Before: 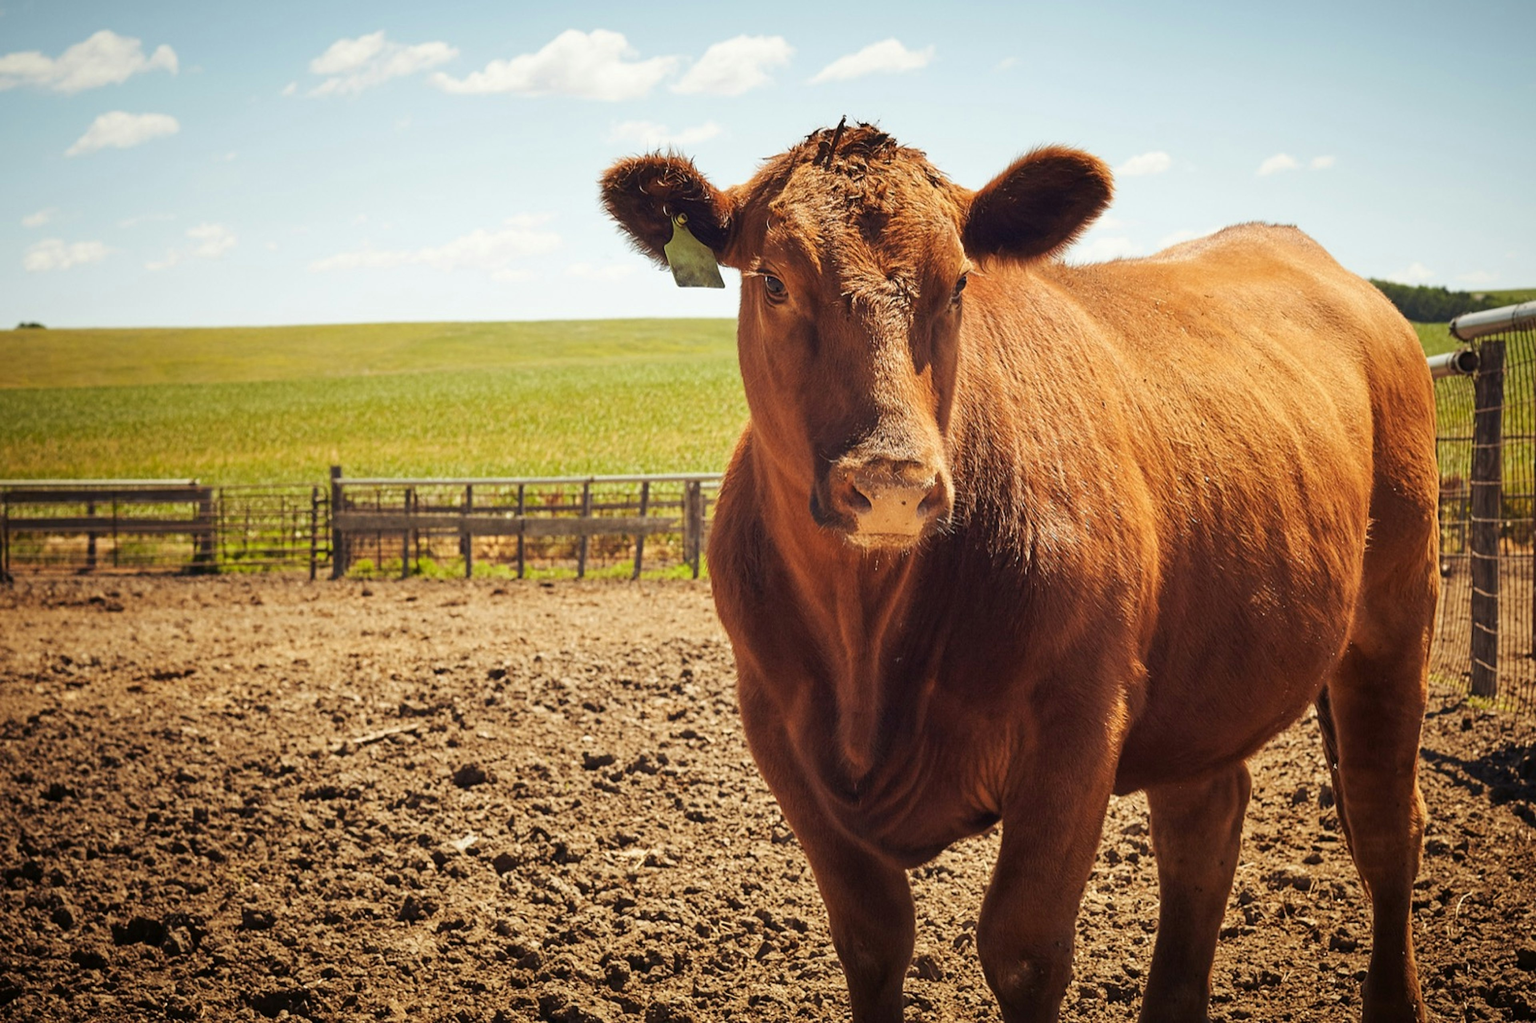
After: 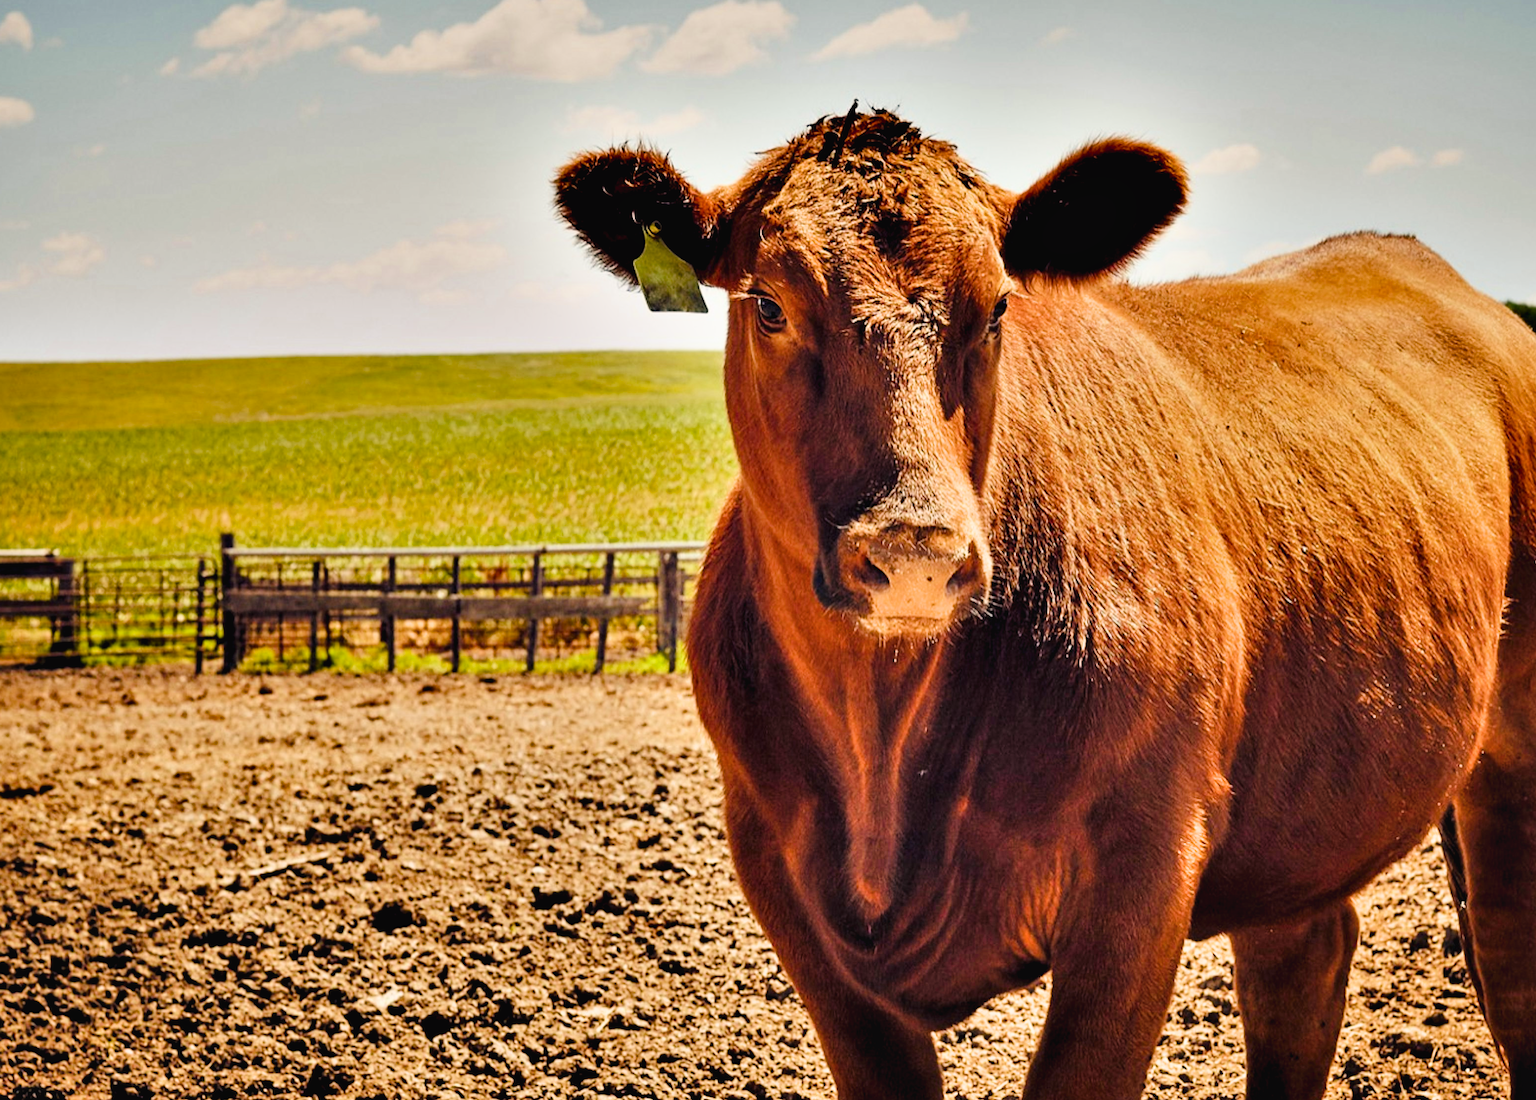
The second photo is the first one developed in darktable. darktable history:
crop: left 9.929%, top 3.475%, right 9.188%, bottom 9.529%
color balance rgb: shadows lift › chroma 2%, shadows lift › hue 247.2°, power › chroma 0.3%, power › hue 25.2°, highlights gain › chroma 3%, highlights gain › hue 60°, global offset › luminance 0.75%, perceptual saturation grading › global saturation 20%, perceptual saturation grading › highlights -20%, perceptual saturation grading › shadows 30%, global vibrance 20%
contrast equalizer: octaves 7, y [[0.627 ×6], [0.563 ×6], [0 ×6], [0 ×6], [0 ×6]]
exposure: exposure 0.2 EV, compensate highlight preservation false
filmic rgb: white relative exposure 3.85 EV, hardness 4.3
shadows and highlights: soften with gaussian
